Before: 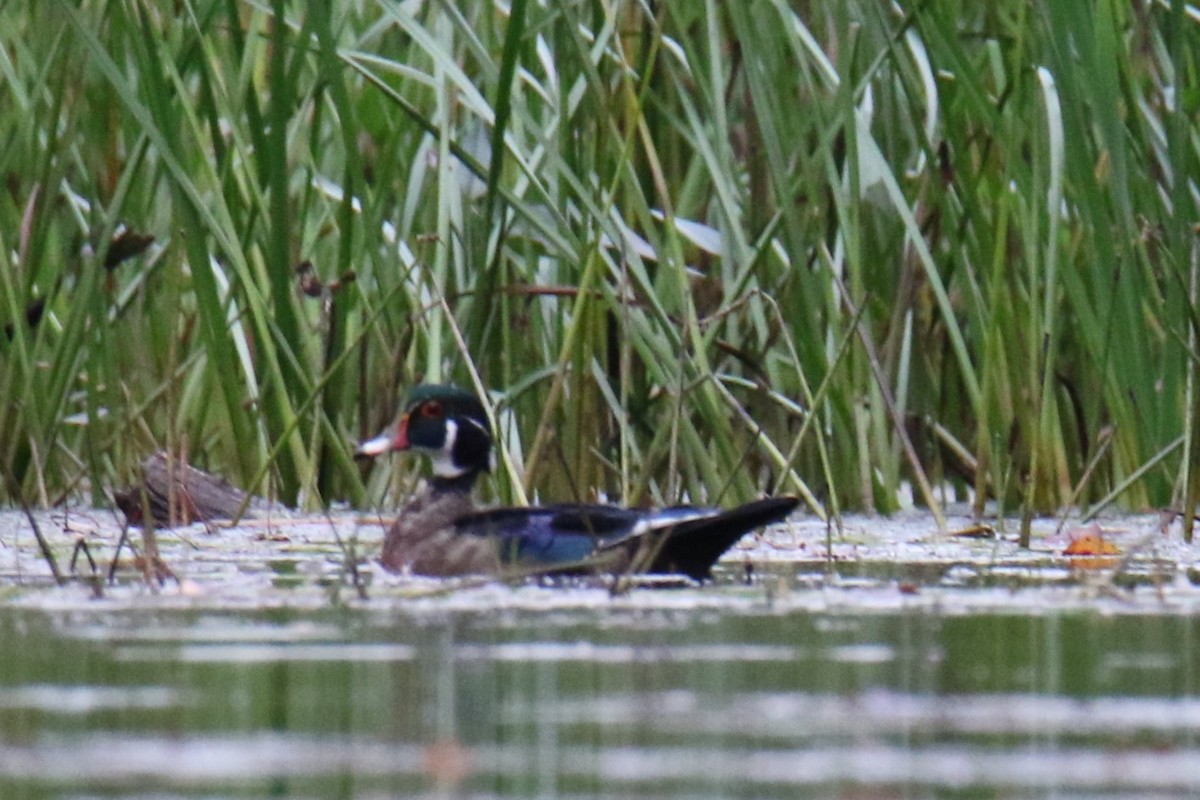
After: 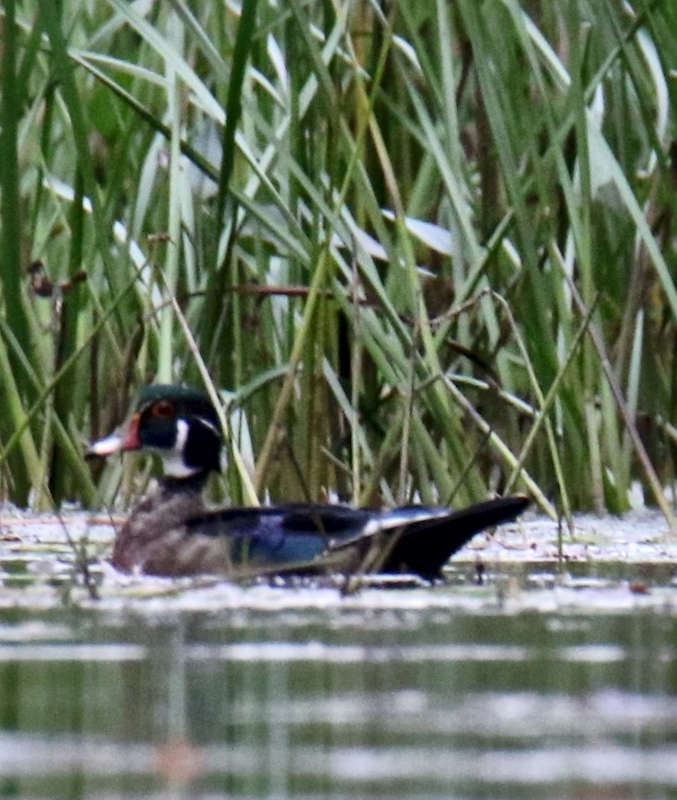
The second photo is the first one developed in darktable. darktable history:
crop and rotate: left 22.447%, right 21.105%
local contrast: mode bilateral grid, contrast 25, coarseness 59, detail 151%, midtone range 0.2
